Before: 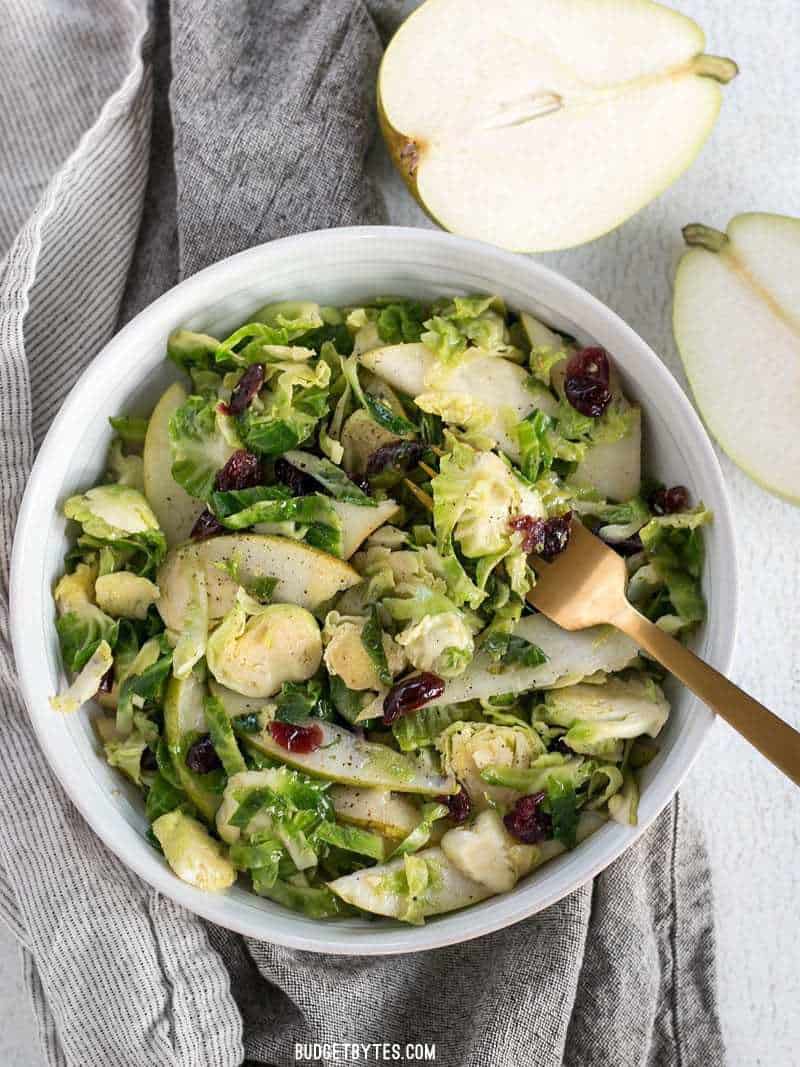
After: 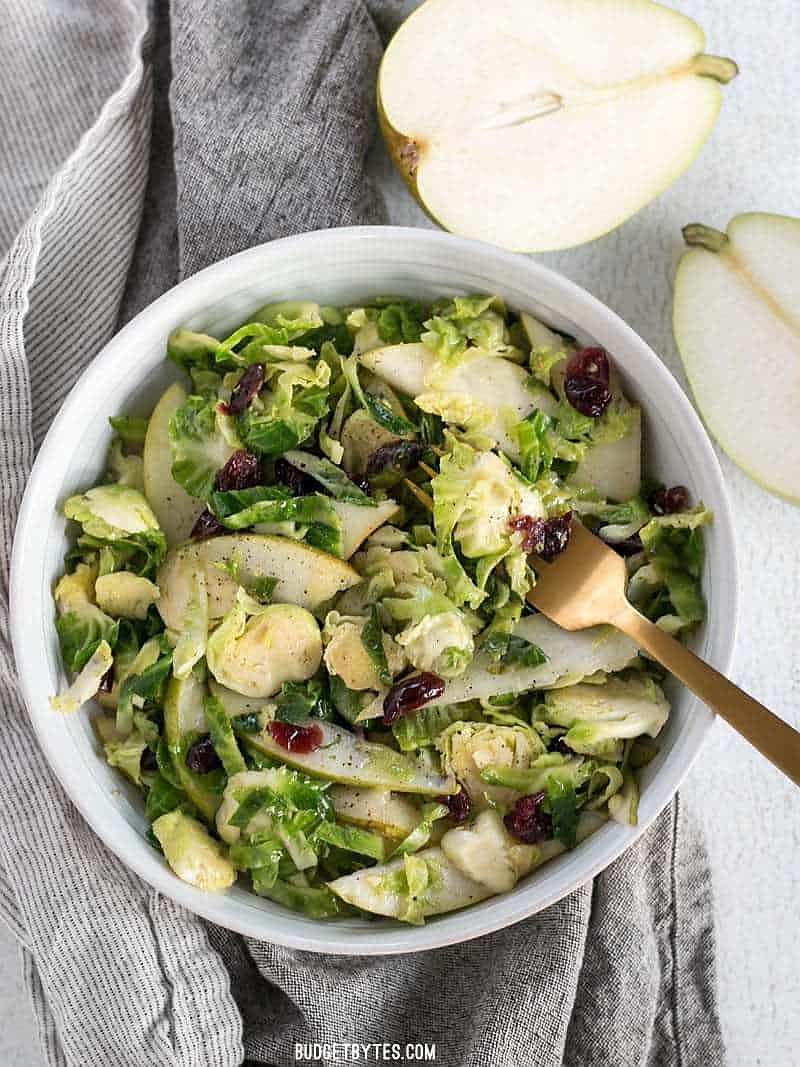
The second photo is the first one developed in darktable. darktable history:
tone equalizer: on, module defaults
sharpen: radius 1, threshold 1
